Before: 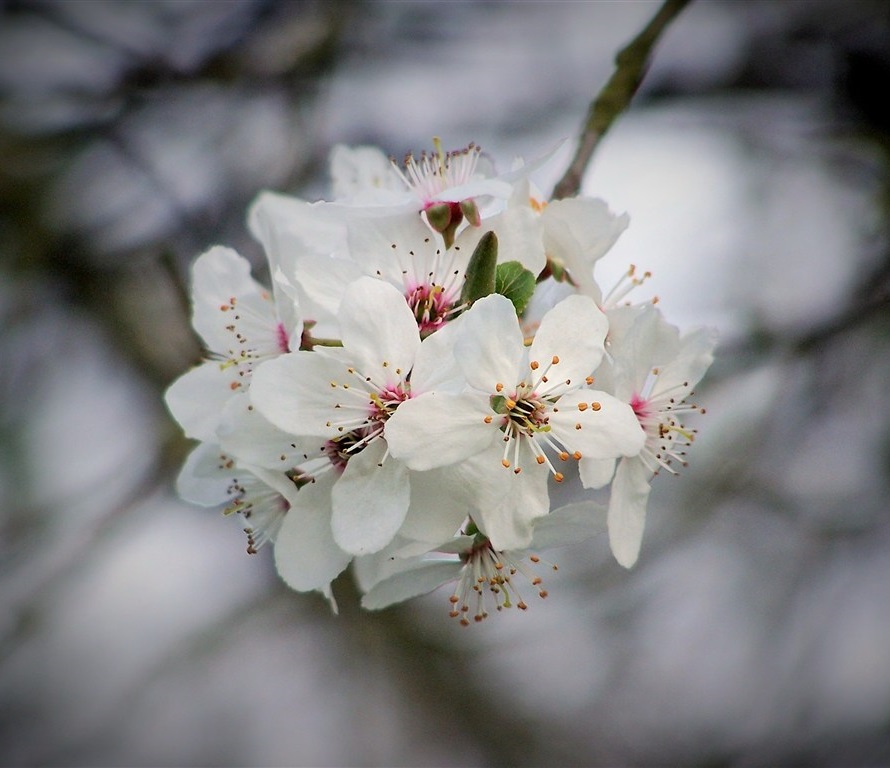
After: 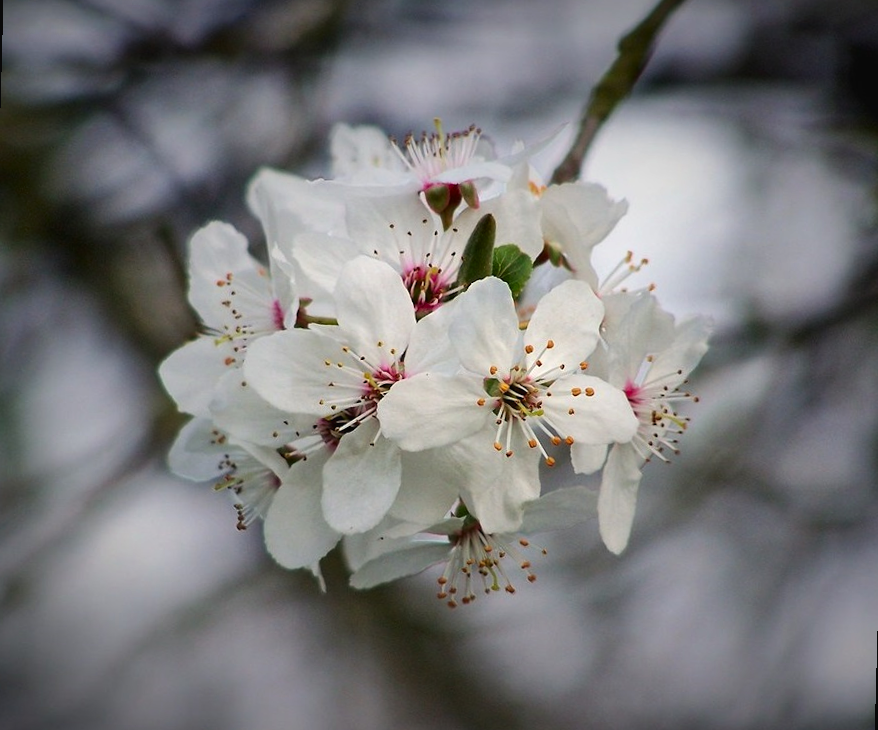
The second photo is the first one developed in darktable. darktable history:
contrast brightness saturation: contrast 0.07, brightness -0.13, saturation 0.06
rotate and perspective: rotation 1.57°, crop left 0.018, crop right 0.982, crop top 0.039, crop bottom 0.961
shadows and highlights: radius 133.83, soften with gaussian
exposure: black level correction -0.005, exposure 0.054 EV, compensate highlight preservation false
